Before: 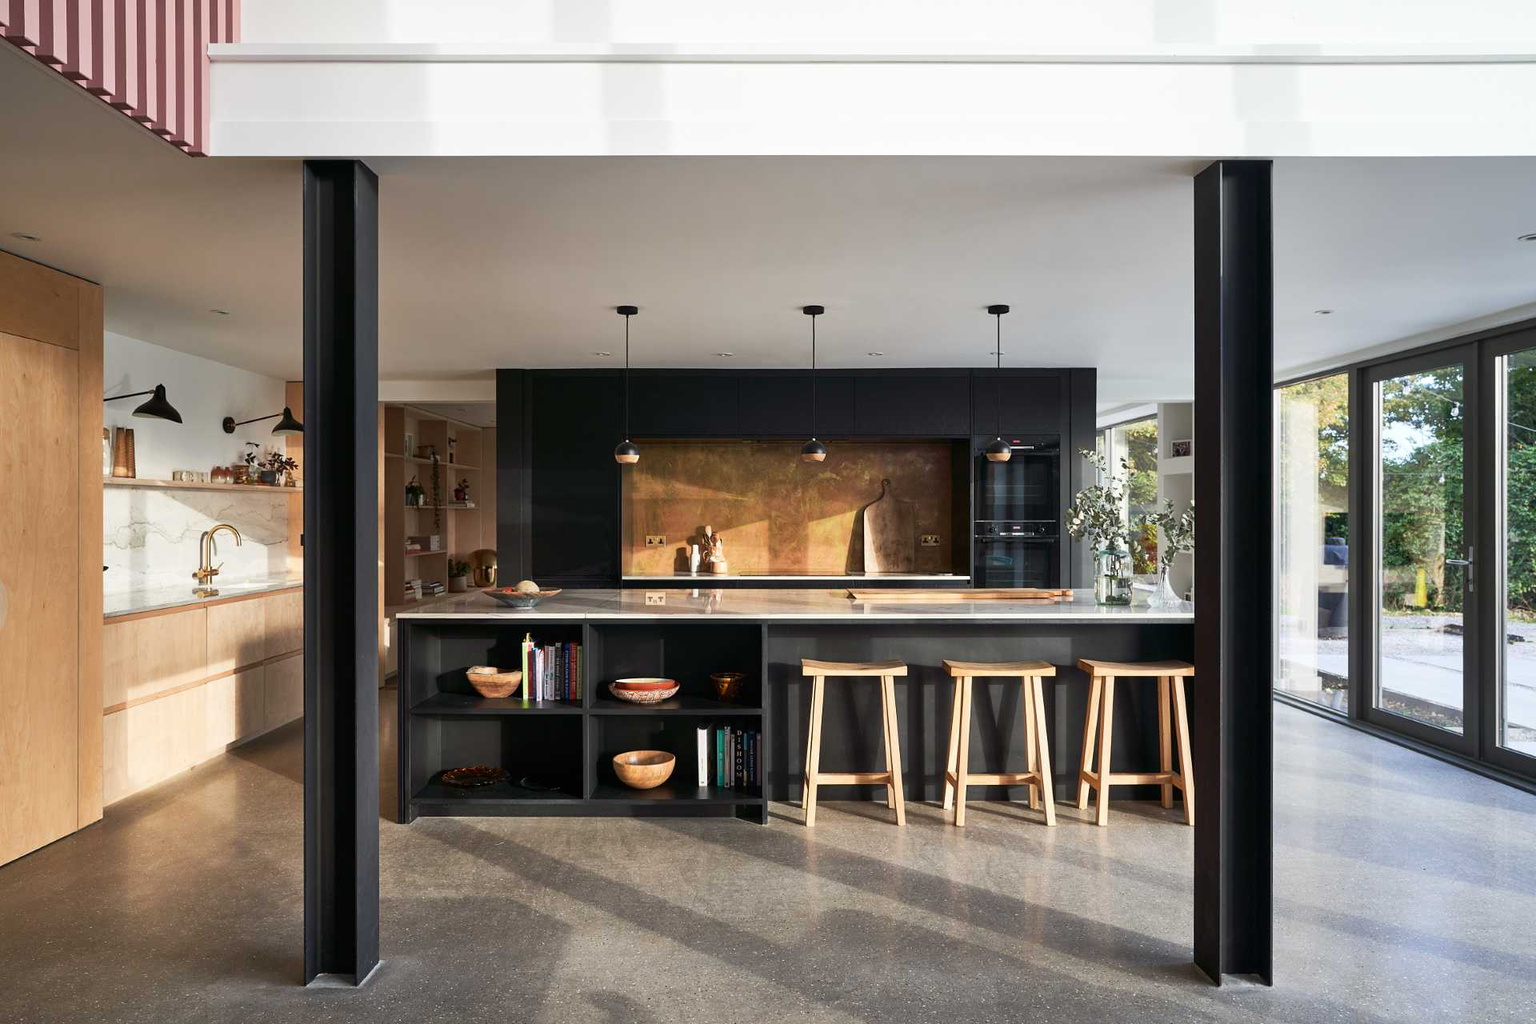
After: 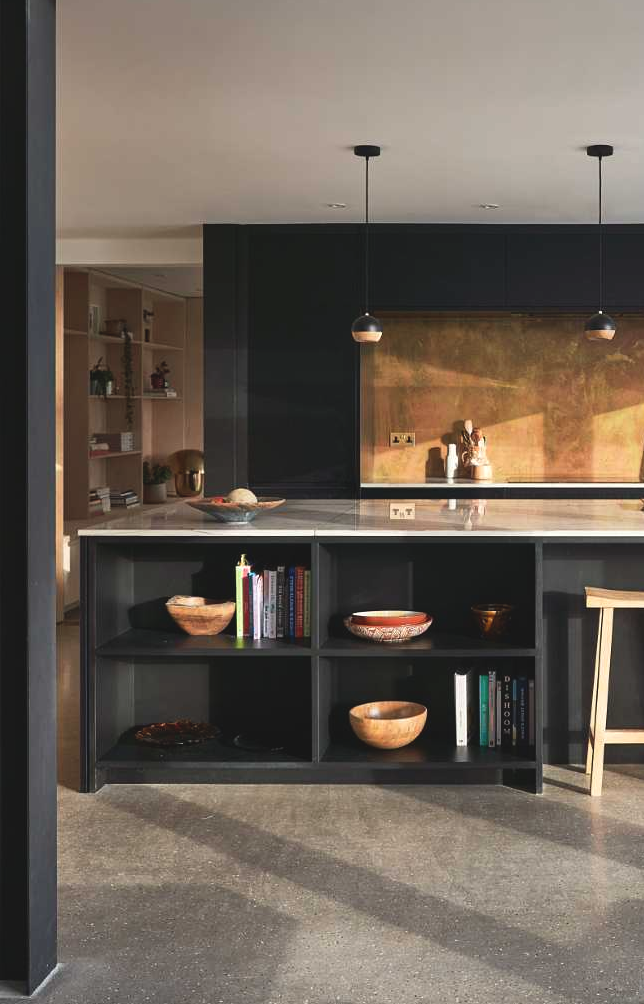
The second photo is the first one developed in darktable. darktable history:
crop and rotate: left 21.77%, top 18.528%, right 44.676%, bottom 2.997%
exposure: black level correction -0.008, exposure 0.067 EV, compensate highlight preservation false
